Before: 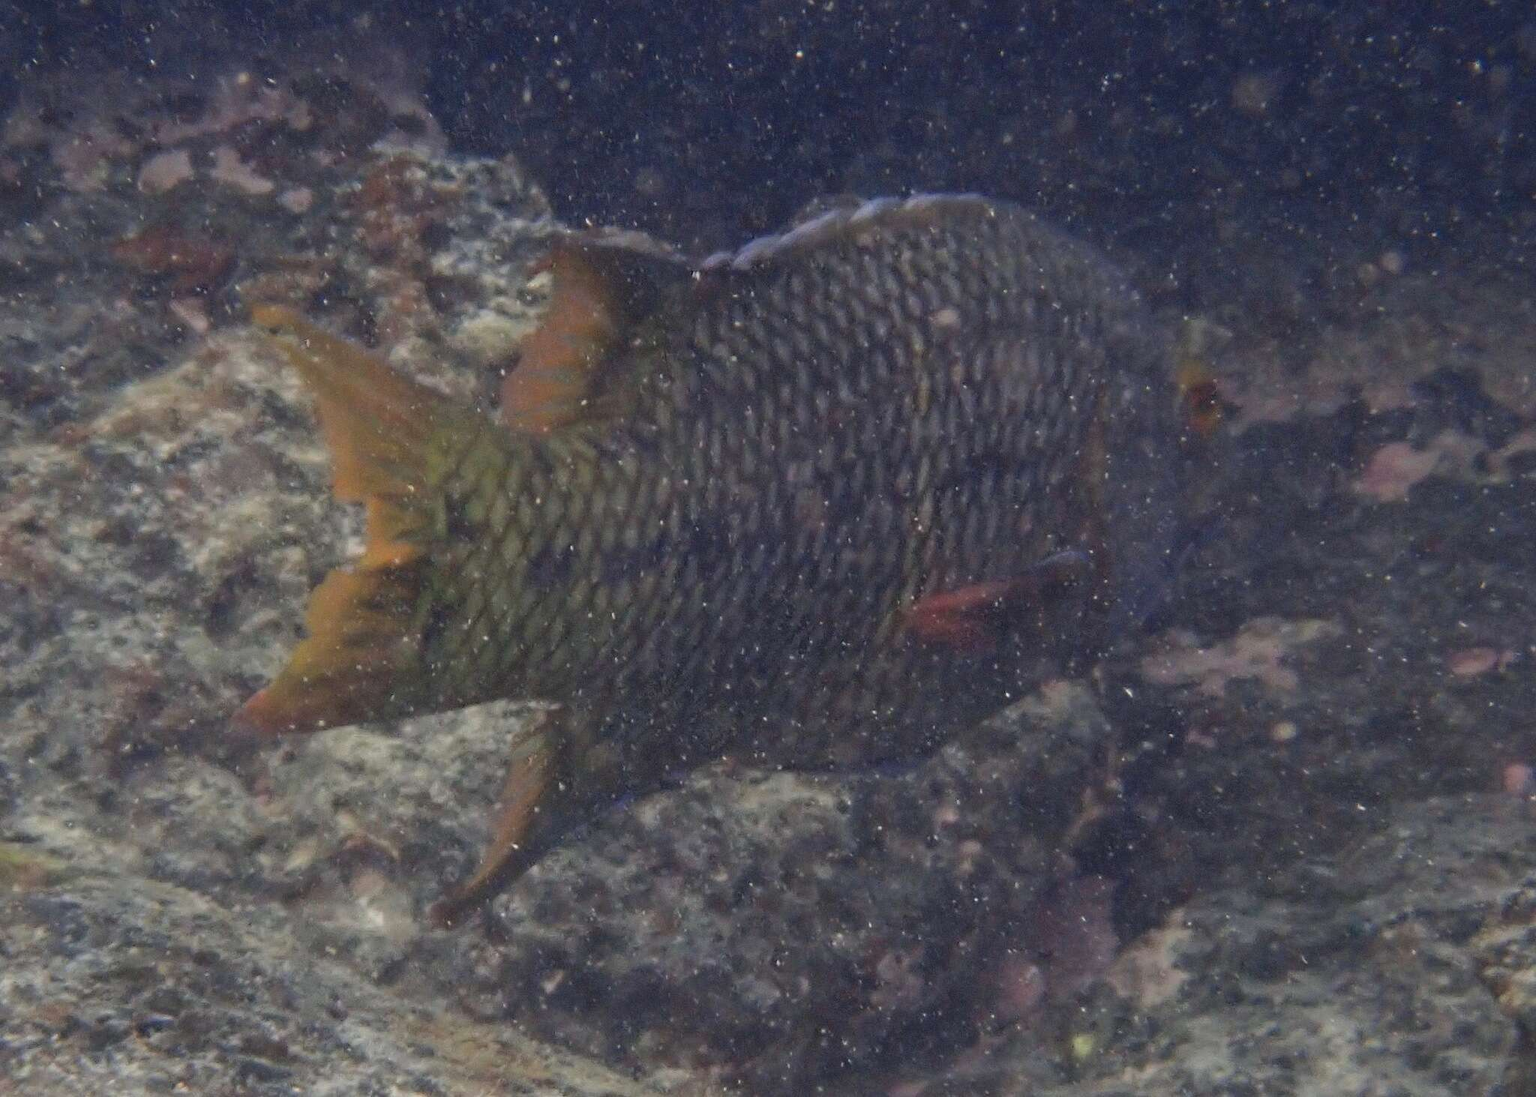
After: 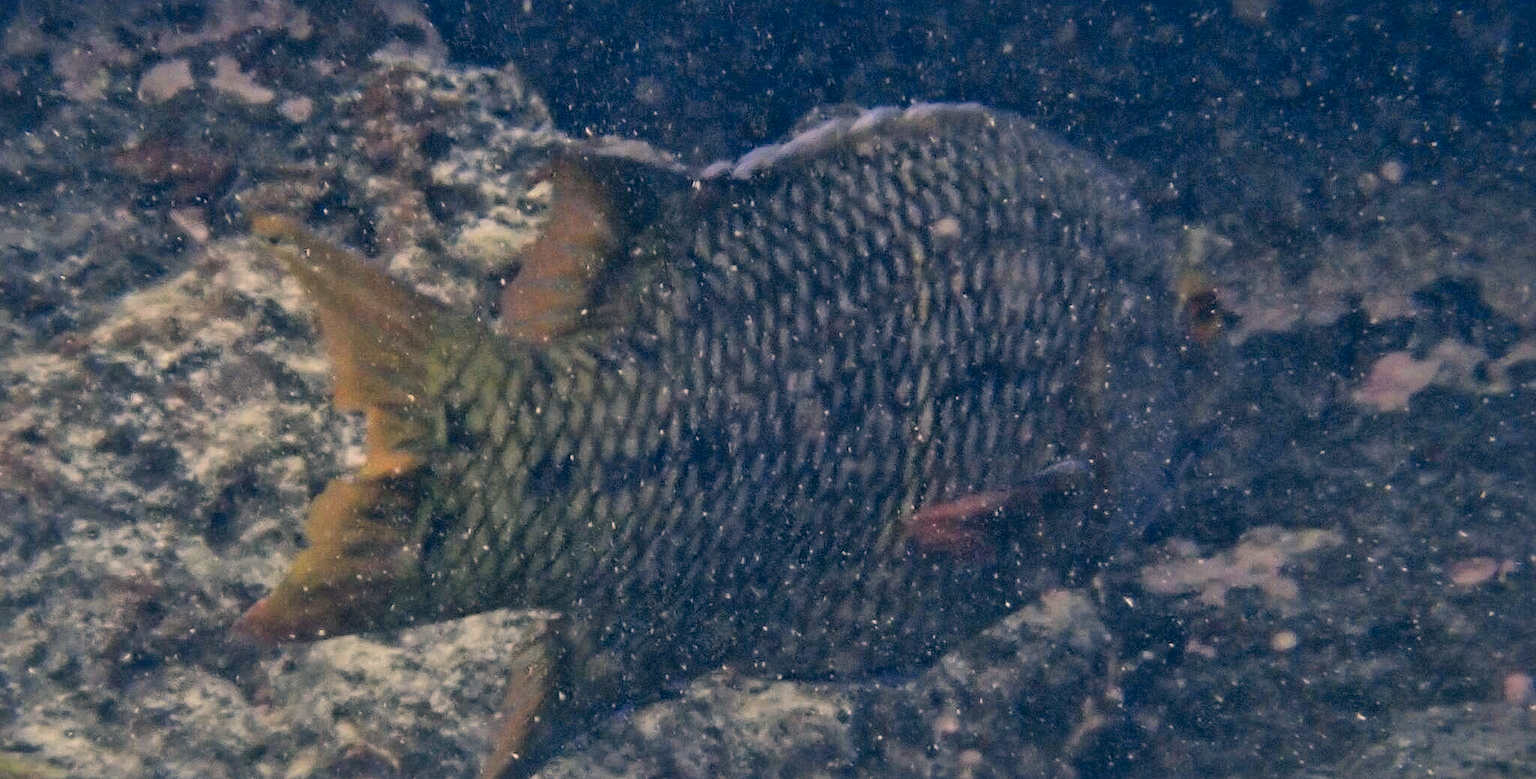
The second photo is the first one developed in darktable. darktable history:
crop and rotate: top 8.292%, bottom 20.648%
local contrast: mode bilateral grid, contrast 19, coarseness 51, detail 173%, midtone range 0.2
color correction: highlights a* 10.33, highlights b* 13.98, shadows a* -9.8, shadows b* -14.94
